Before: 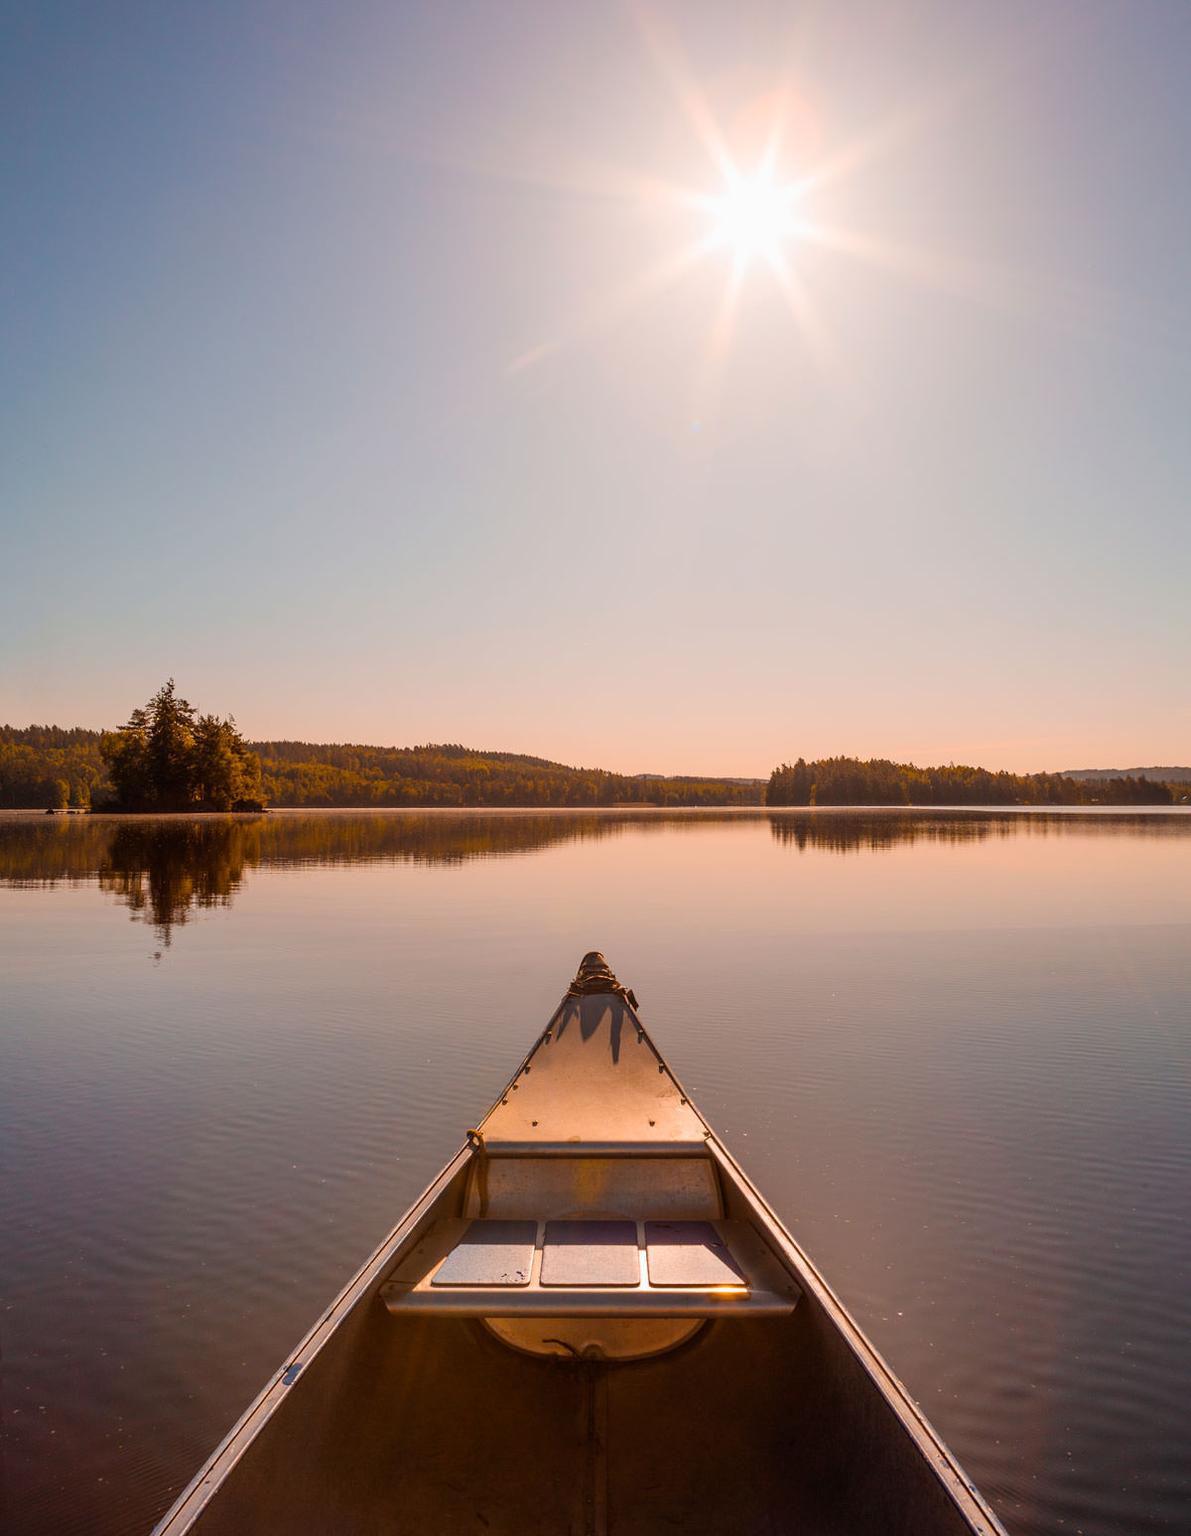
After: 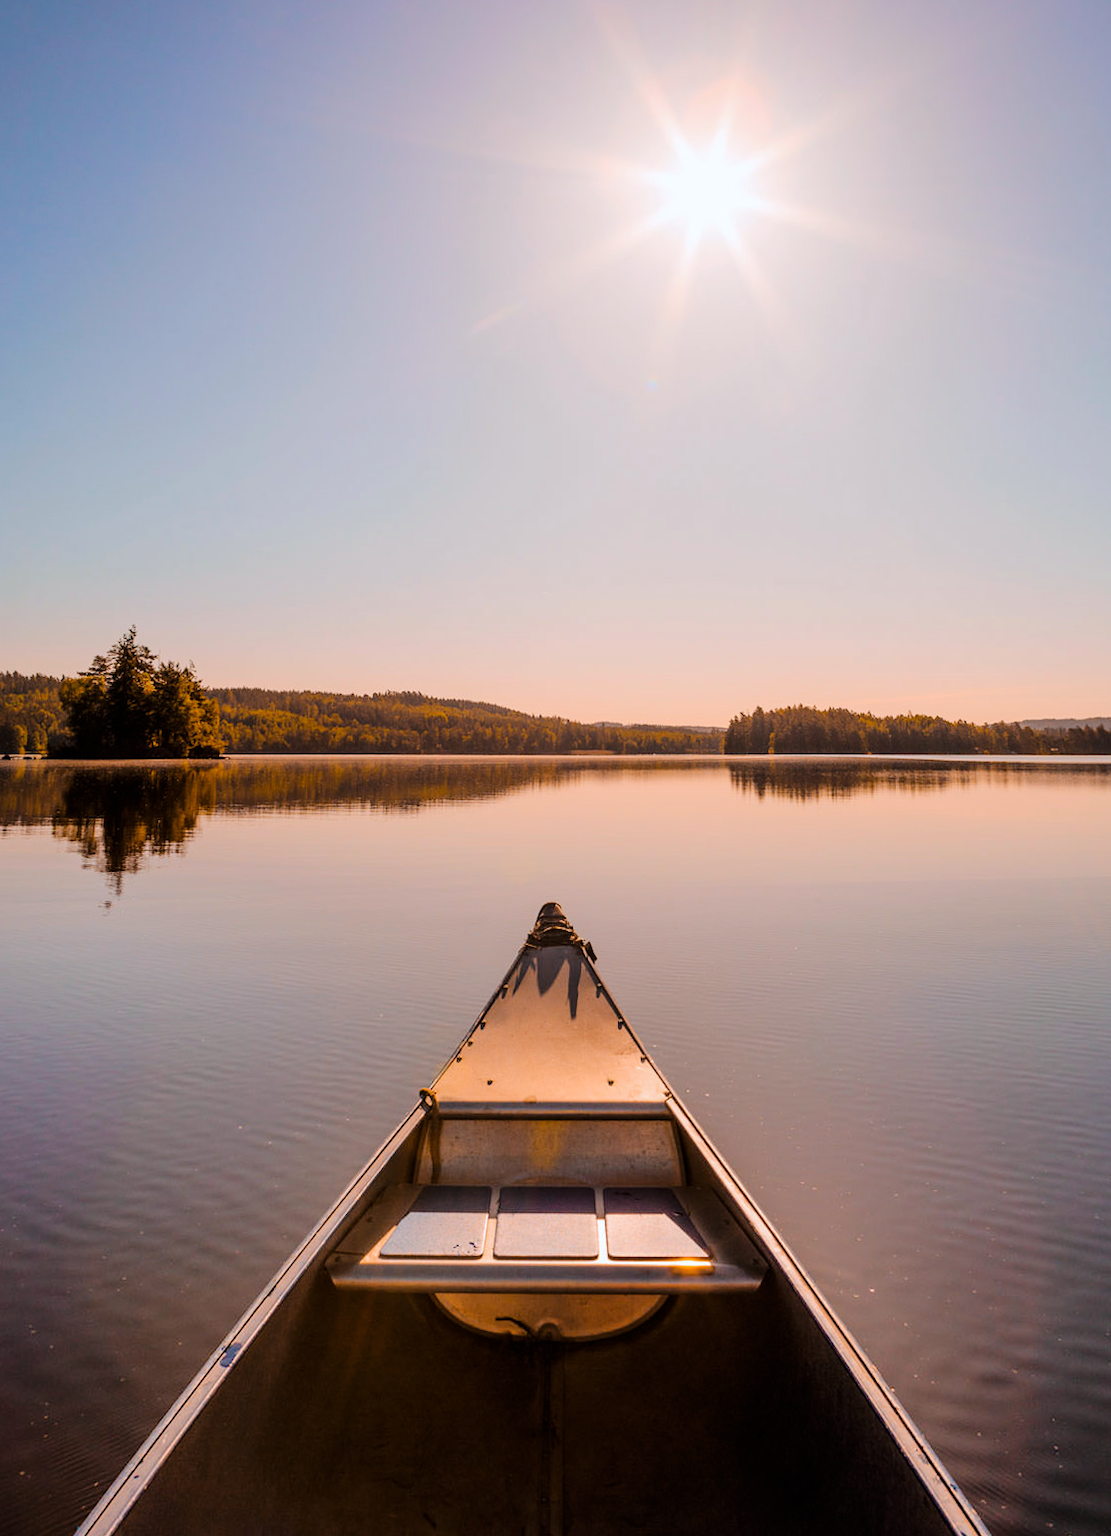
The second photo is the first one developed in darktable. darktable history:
white balance: red 0.98, blue 1.034
rotate and perspective: rotation 0.215°, lens shift (vertical) -0.139, crop left 0.069, crop right 0.939, crop top 0.002, crop bottom 0.996
tone curve: curves: ch0 [(0, 0) (0.004, 0) (0.133, 0.076) (0.325, 0.362) (0.879, 0.885) (1, 1)], color space Lab, linked channels, preserve colors none
